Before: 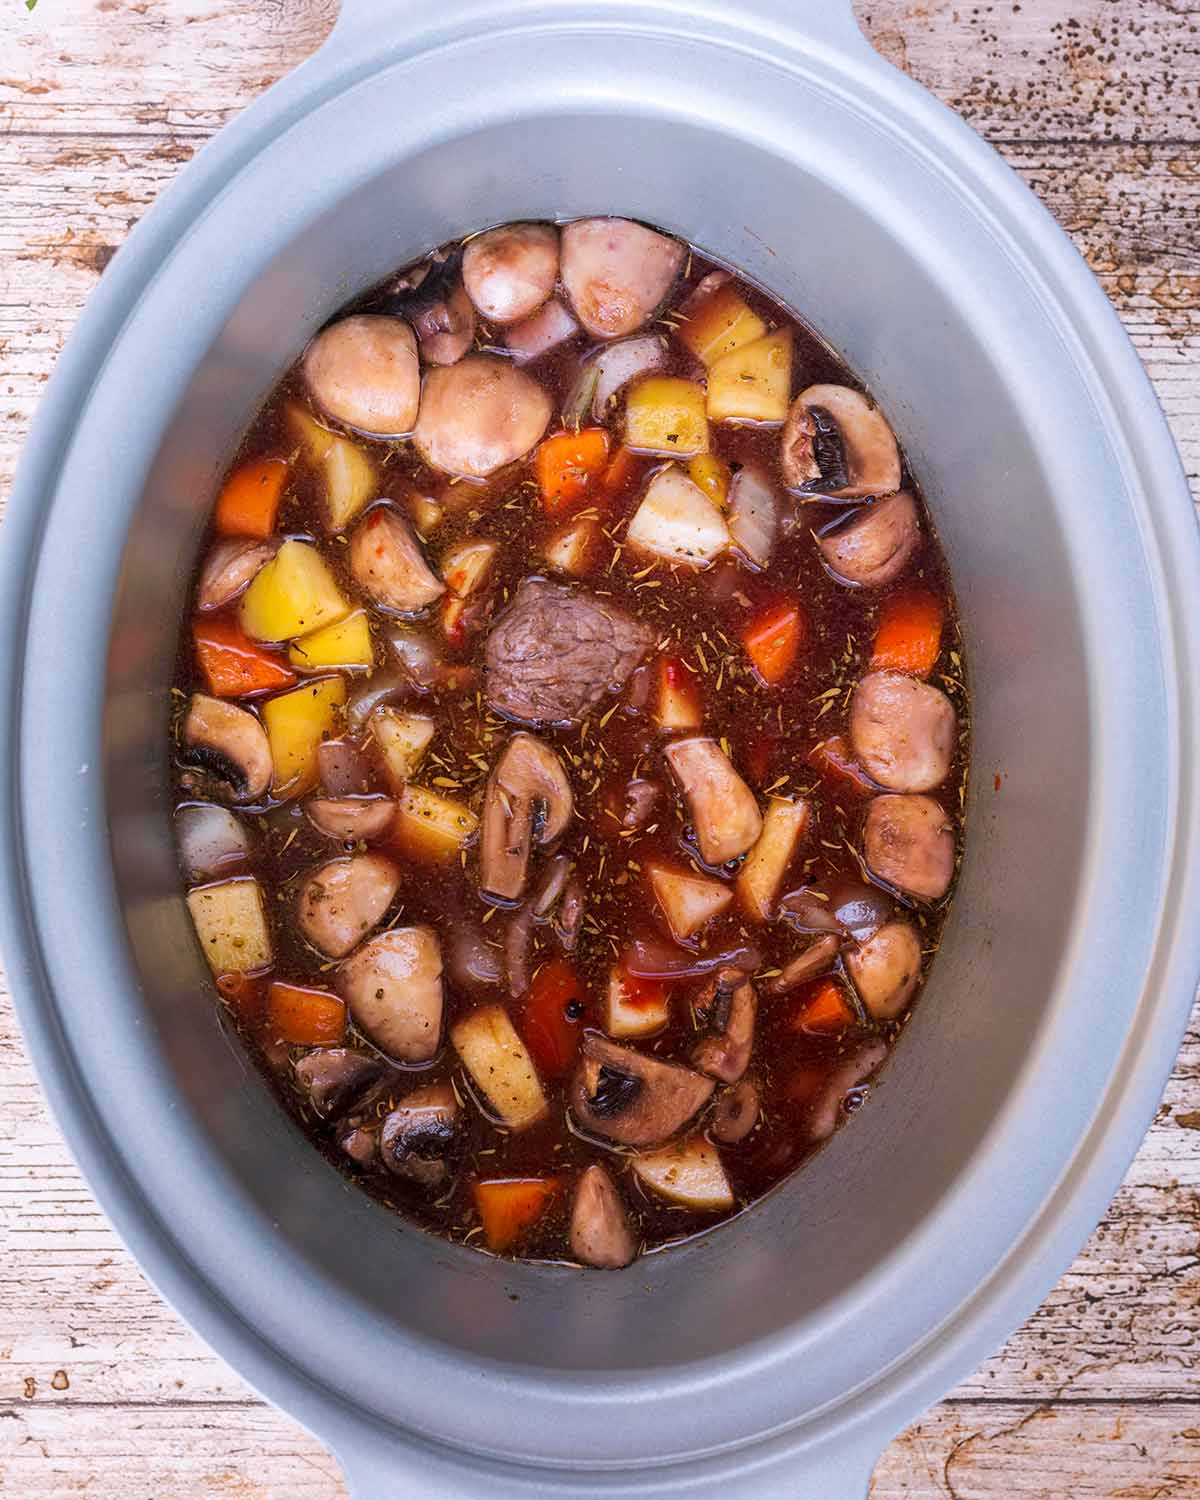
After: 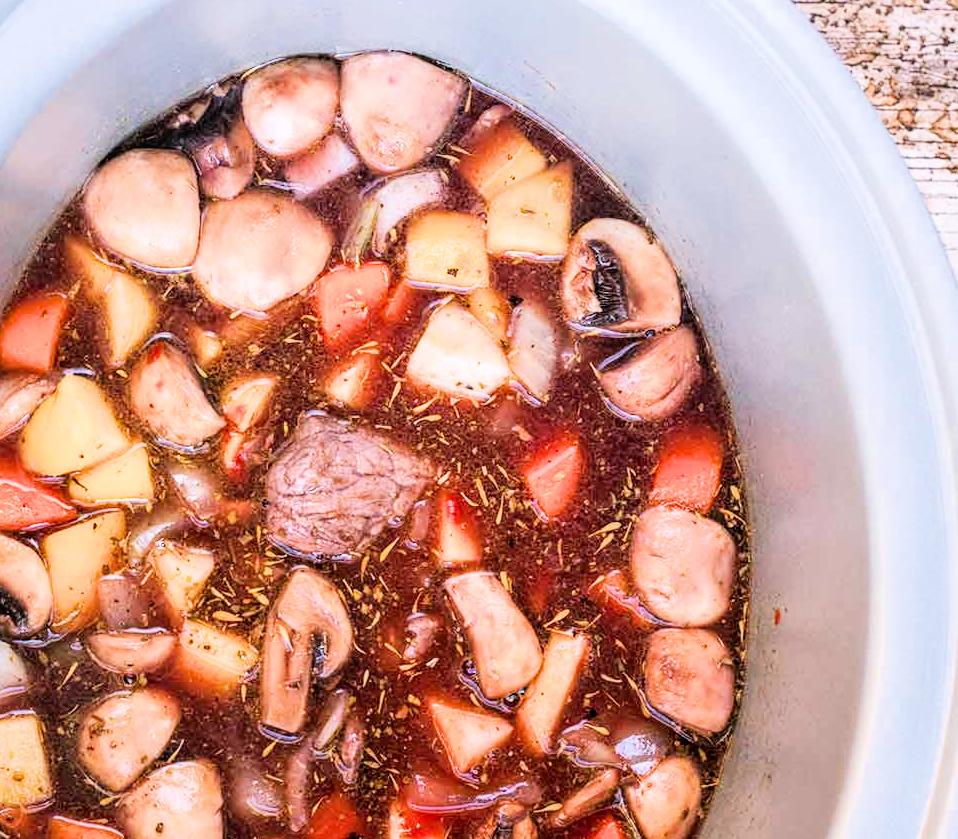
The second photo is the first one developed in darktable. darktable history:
crop: left 18.334%, top 11.091%, right 1.765%, bottom 32.928%
filmic rgb: black relative exposure -7.65 EV, white relative exposure 4.56 EV, hardness 3.61, contrast 1.253, iterations of high-quality reconstruction 10
exposure: black level correction 0, exposure 1.402 EV, compensate exposure bias true, compensate highlight preservation false
local contrast: on, module defaults
